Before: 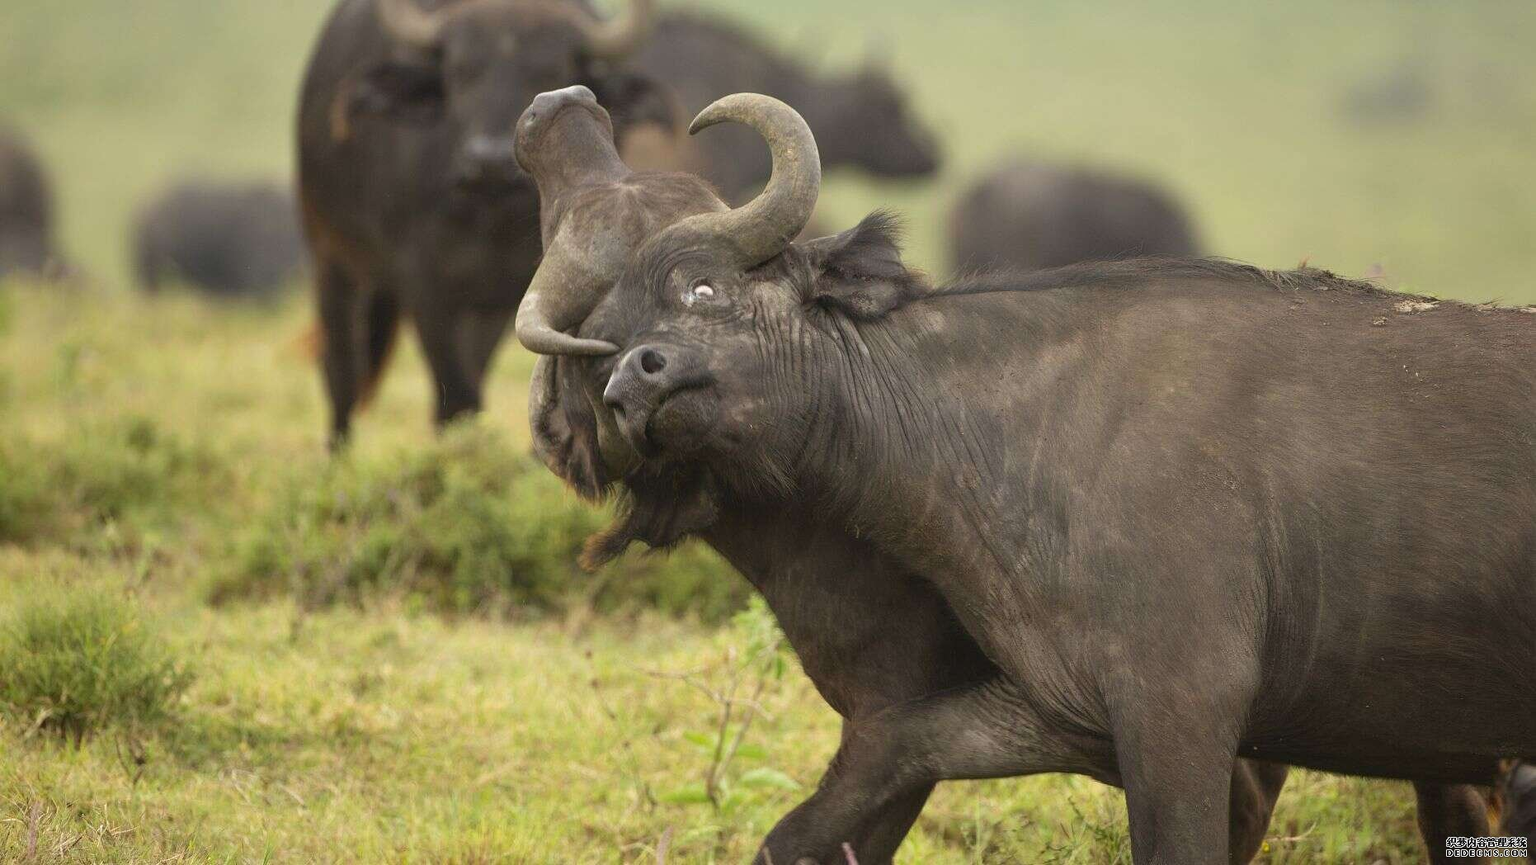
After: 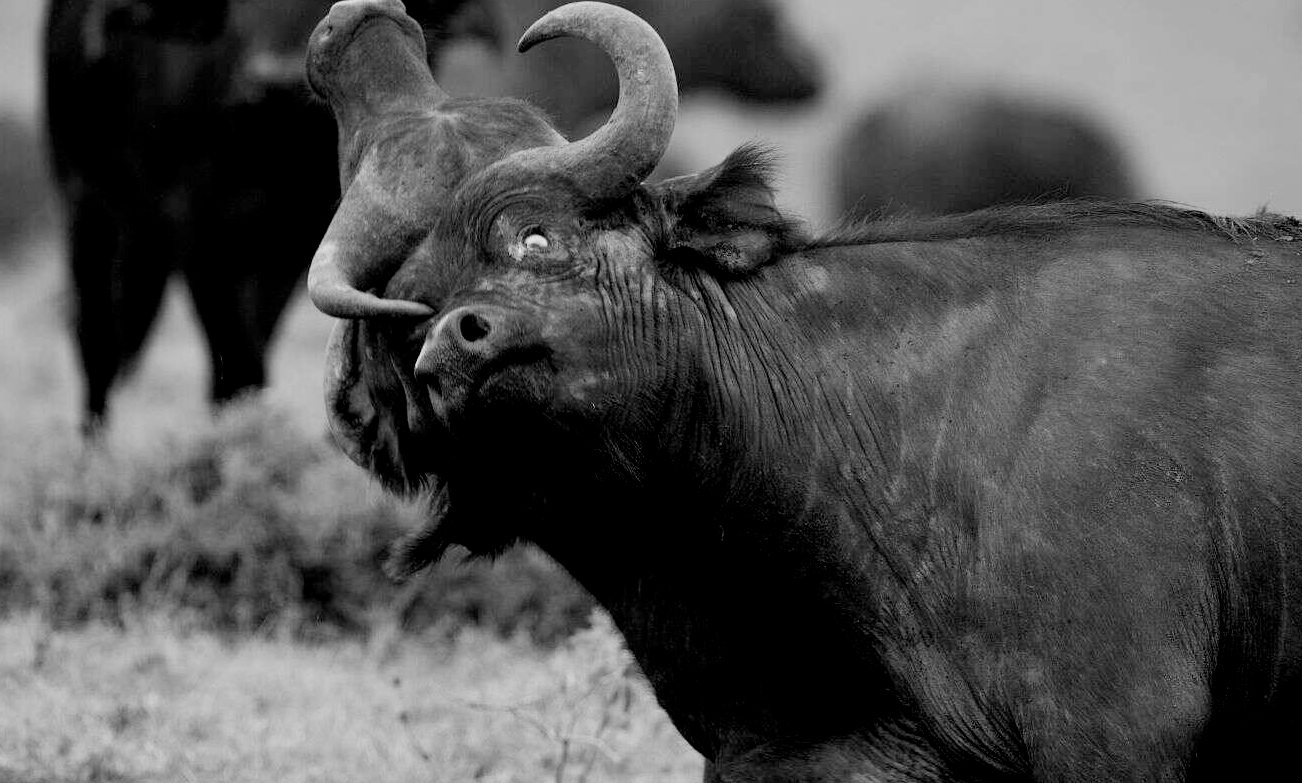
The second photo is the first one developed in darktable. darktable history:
rgb levels: levels [[0.034, 0.472, 0.904], [0, 0.5, 1], [0, 0.5, 1]]
color calibration: output gray [0.28, 0.41, 0.31, 0], gray › normalize channels true, illuminant same as pipeline (D50), adaptation XYZ, x 0.346, y 0.359, gamut compression 0
filmic rgb: black relative exposure -16 EV, white relative exposure 5.31 EV, hardness 5.9, contrast 1.25, preserve chrominance no, color science v5 (2021)
crop and rotate: left 17.046%, top 10.659%, right 12.989%, bottom 14.553%
